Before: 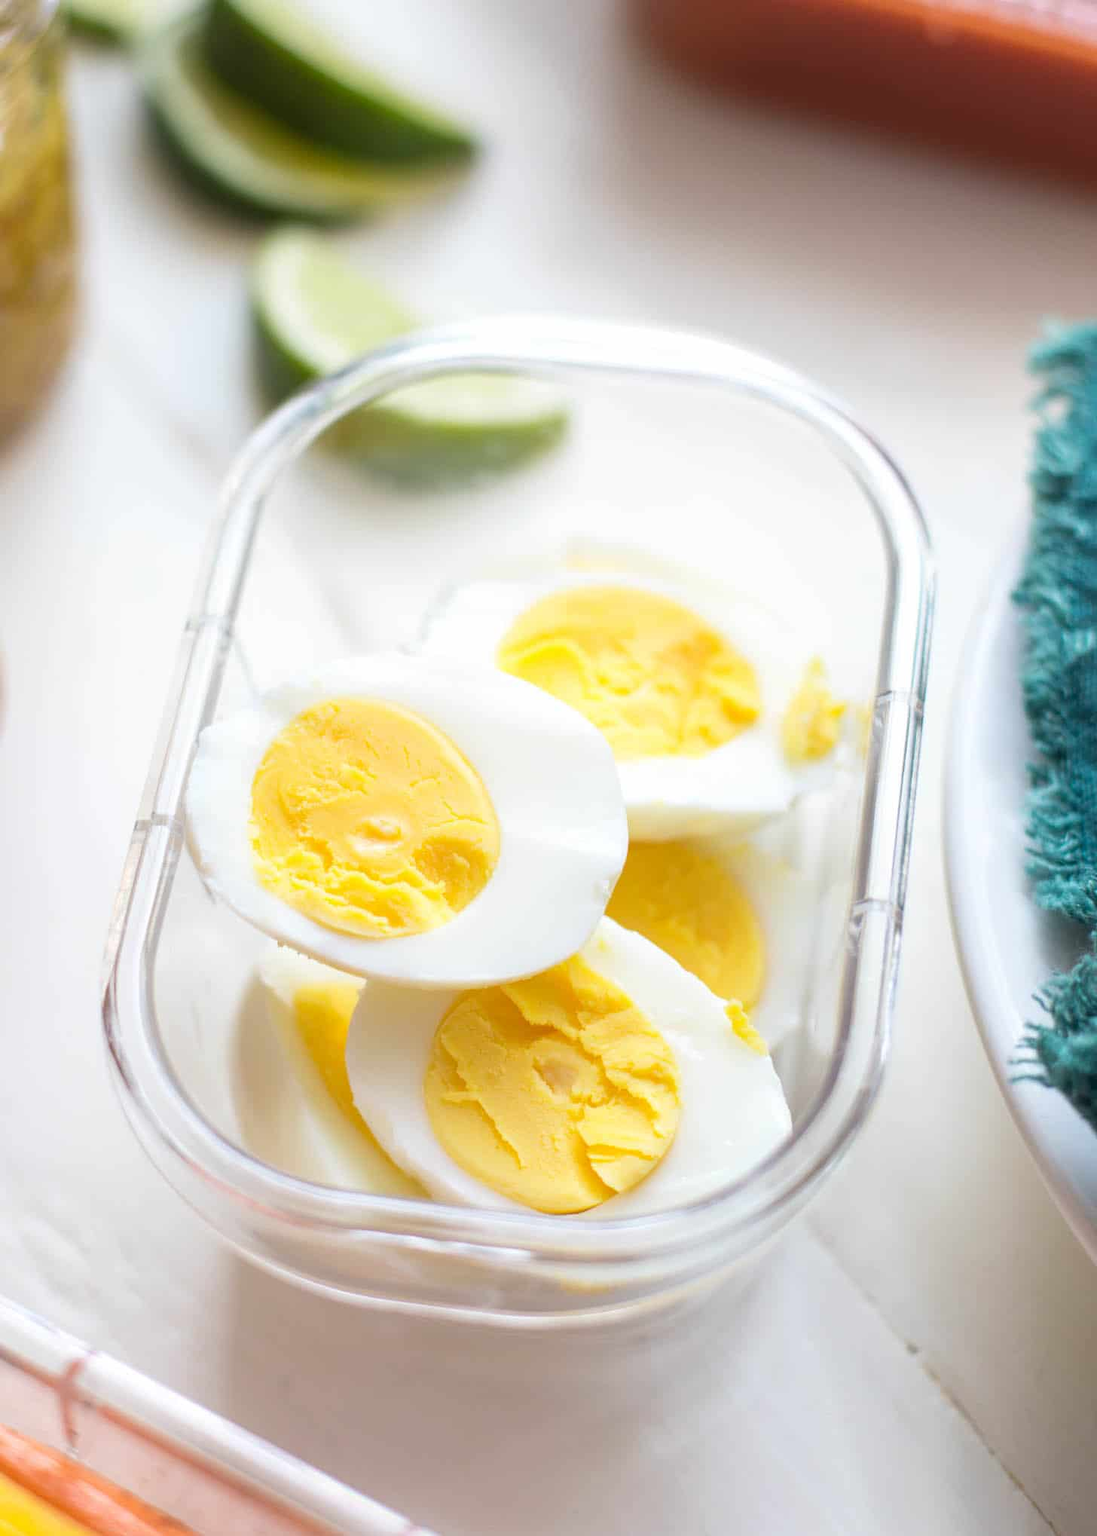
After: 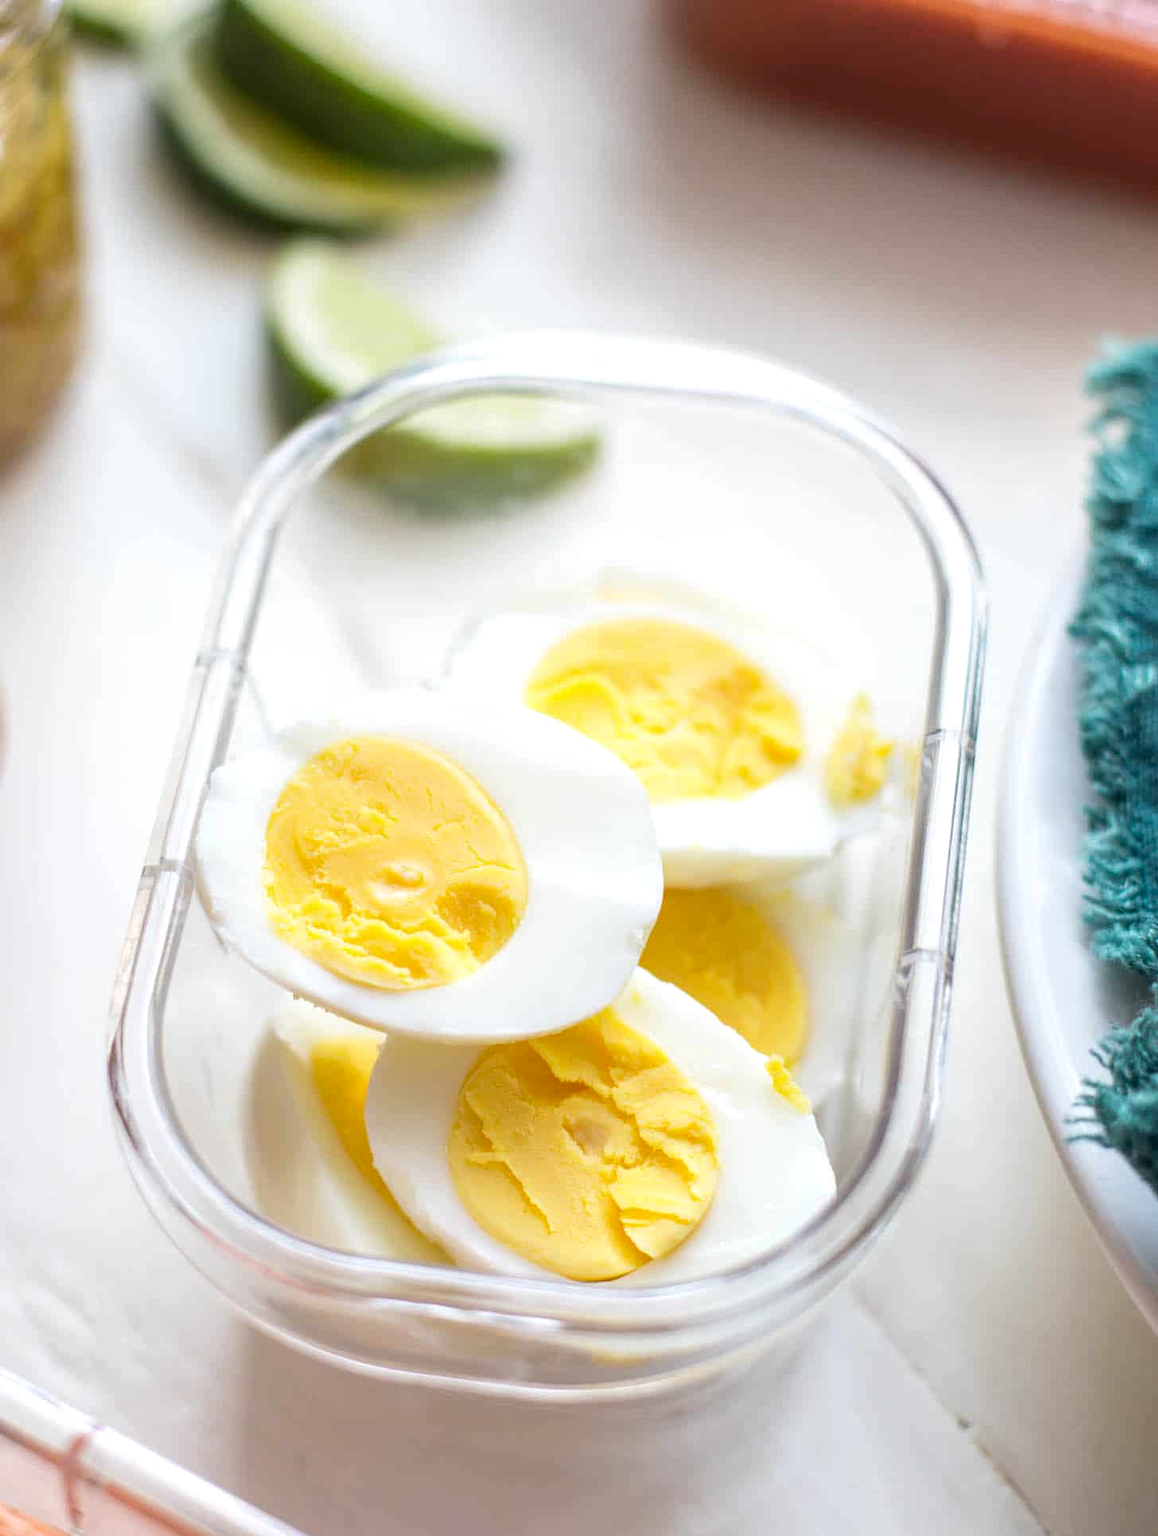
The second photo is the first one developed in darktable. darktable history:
crop and rotate: top 0.006%, bottom 5.218%
local contrast: on, module defaults
sharpen: radius 2.862, amount 0.875, threshold 47.284
contrast equalizer: y [[0.5, 0.5, 0.472, 0.5, 0.5, 0.5], [0.5 ×6], [0.5 ×6], [0 ×6], [0 ×6]], mix -0.291
